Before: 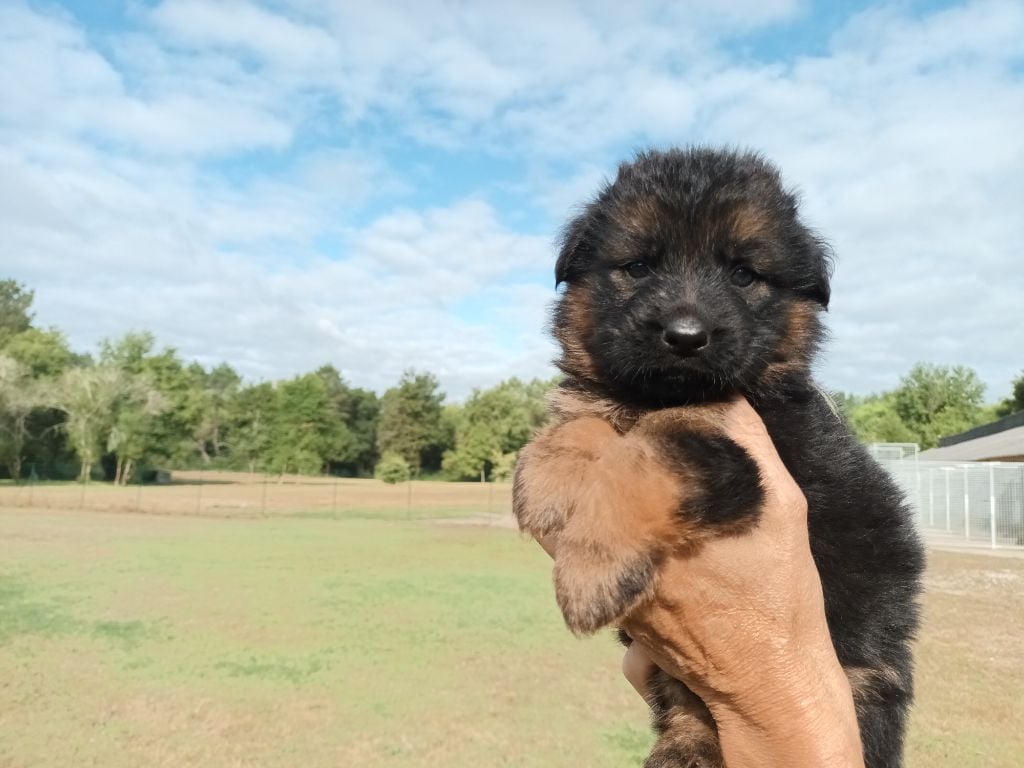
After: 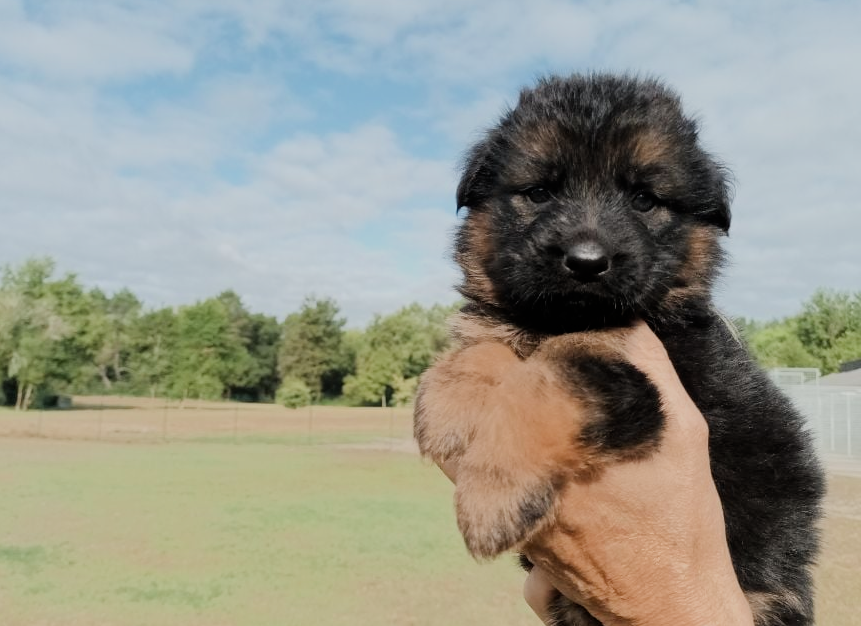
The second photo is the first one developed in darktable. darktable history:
exposure: compensate highlight preservation false
crop and rotate: left 9.686%, top 9.779%, right 6.16%, bottom 8.698%
filmic rgb: black relative exposure -6.66 EV, white relative exposure 4.56 EV, threshold 5.99 EV, hardness 3.23, enable highlight reconstruction true
